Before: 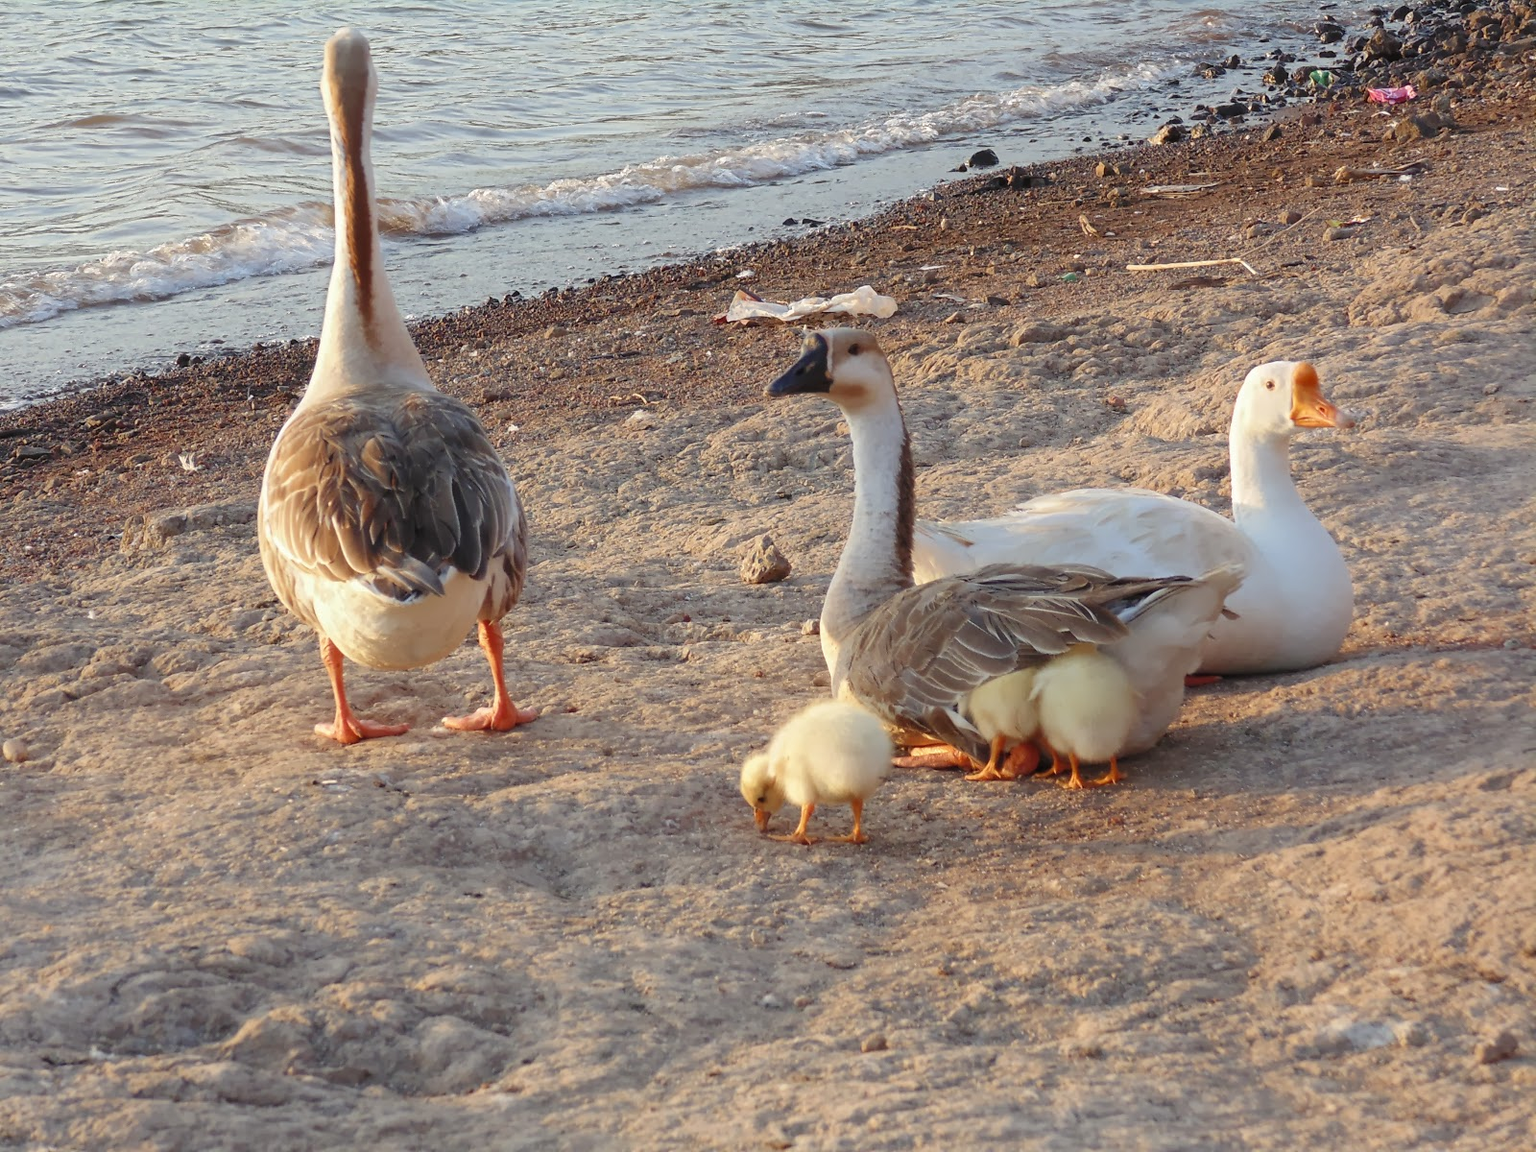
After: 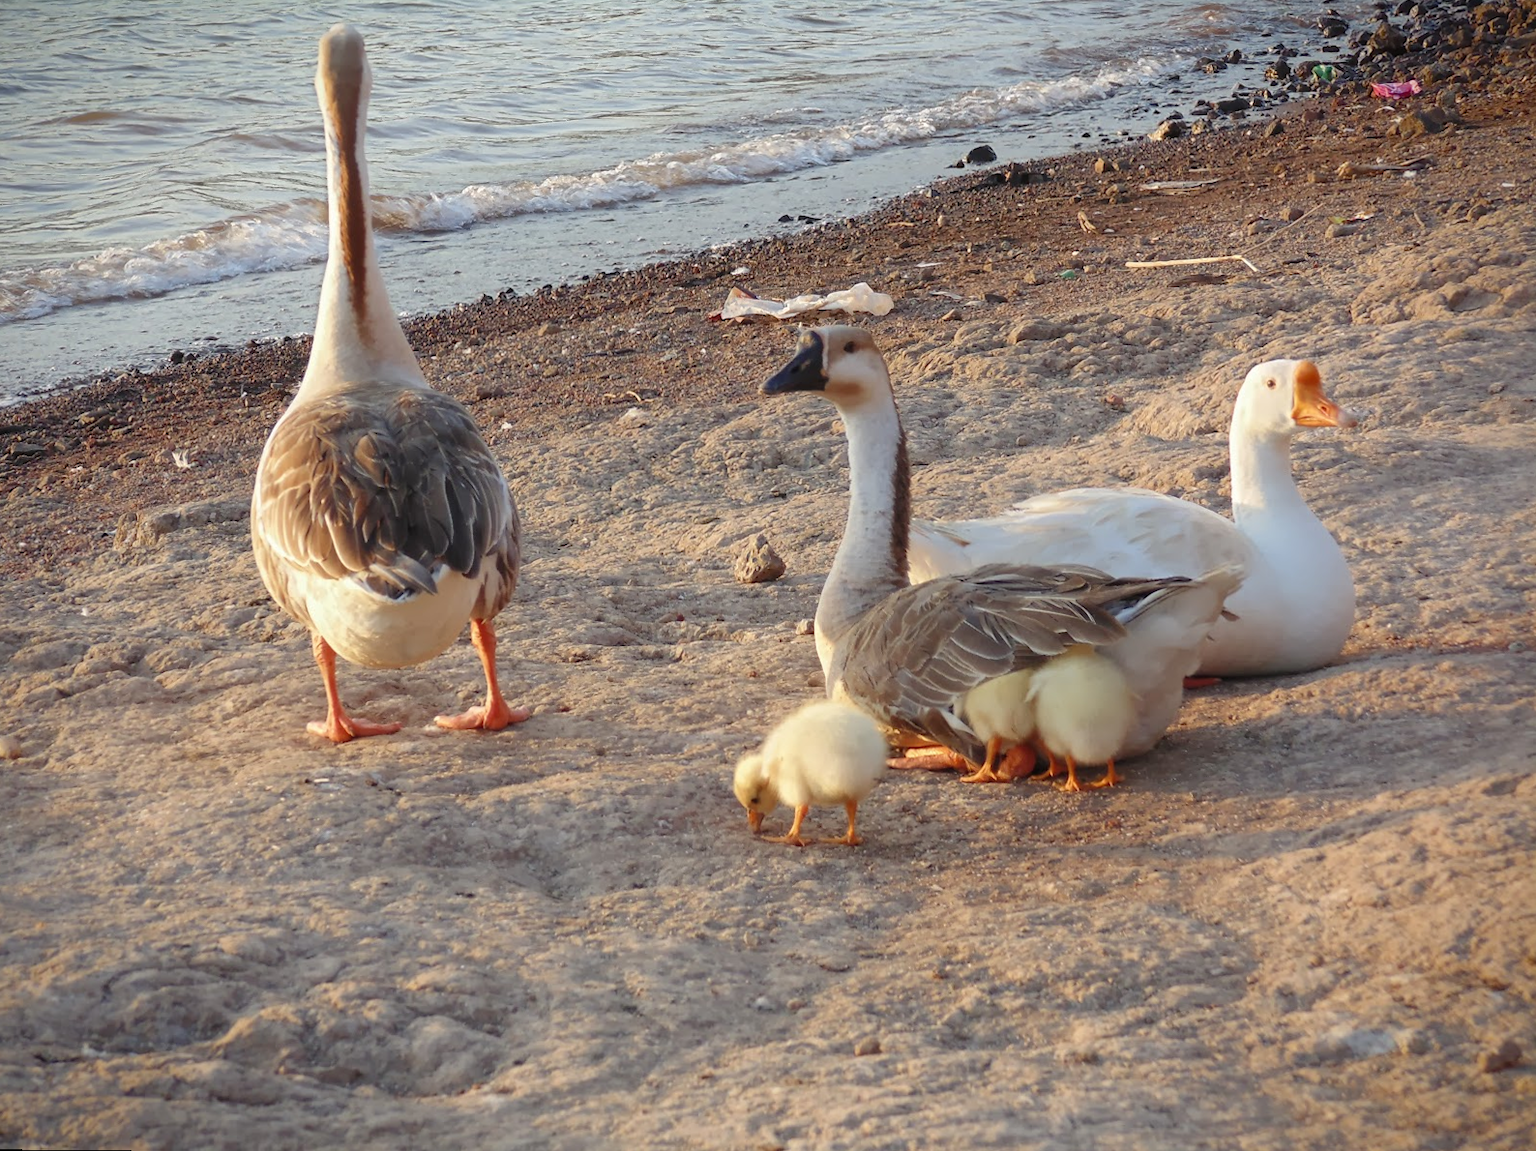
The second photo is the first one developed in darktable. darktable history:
vignetting: fall-off start 88.53%, fall-off radius 44.2%, saturation 0.376, width/height ratio 1.161
rotate and perspective: rotation 0.192°, lens shift (horizontal) -0.015, crop left 0.005, crop right 0.996, crop top 0.006, crop bottom 0.99
